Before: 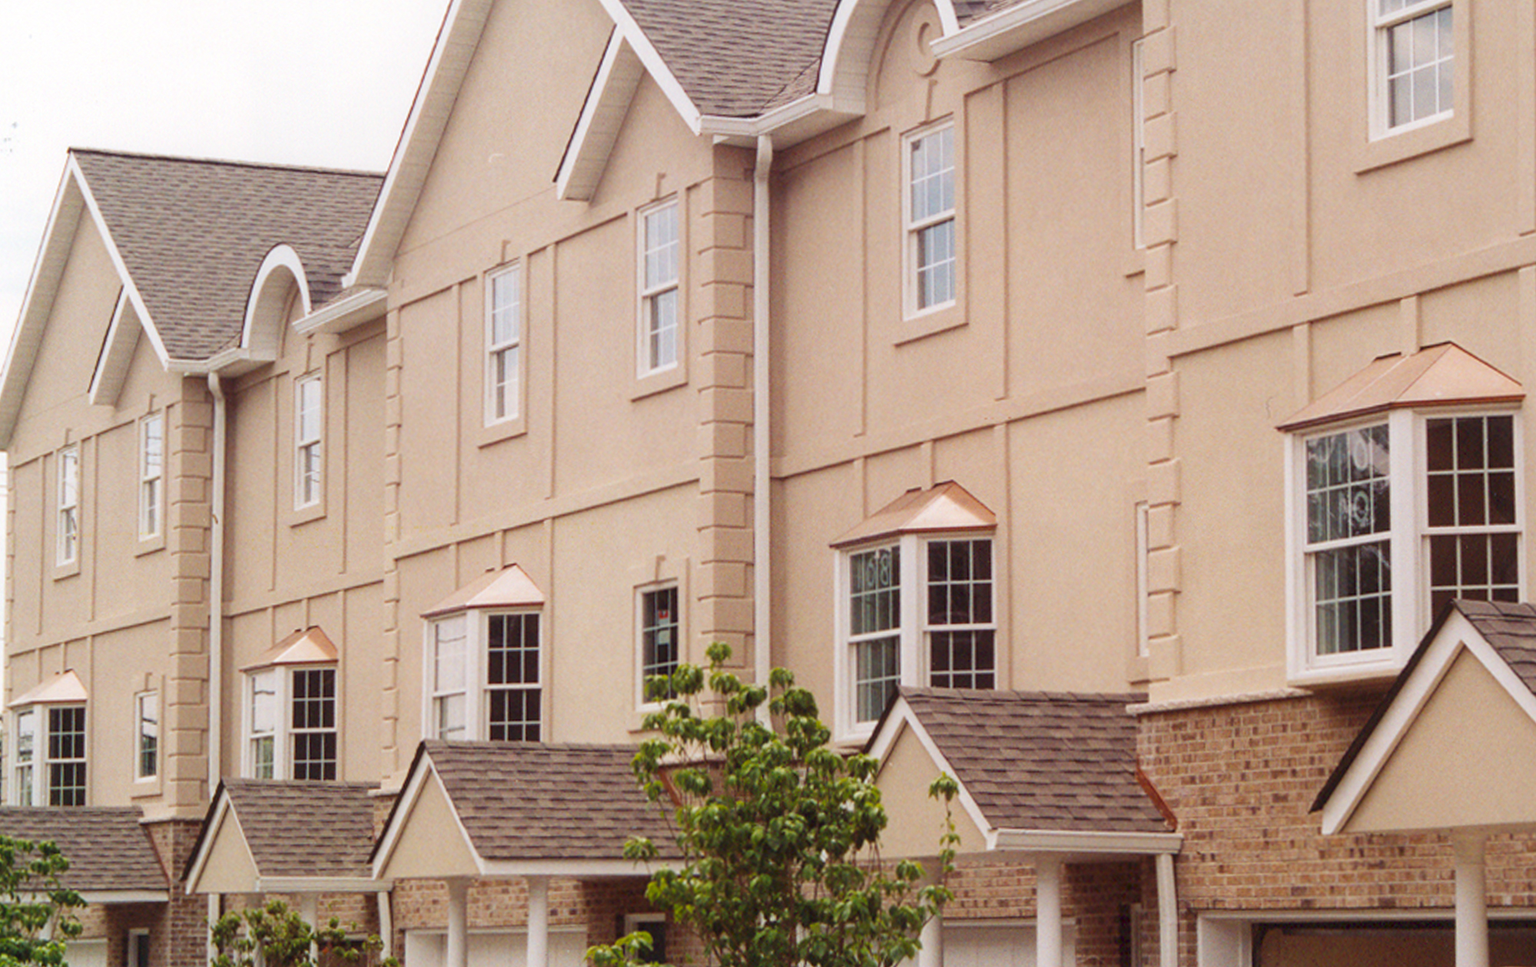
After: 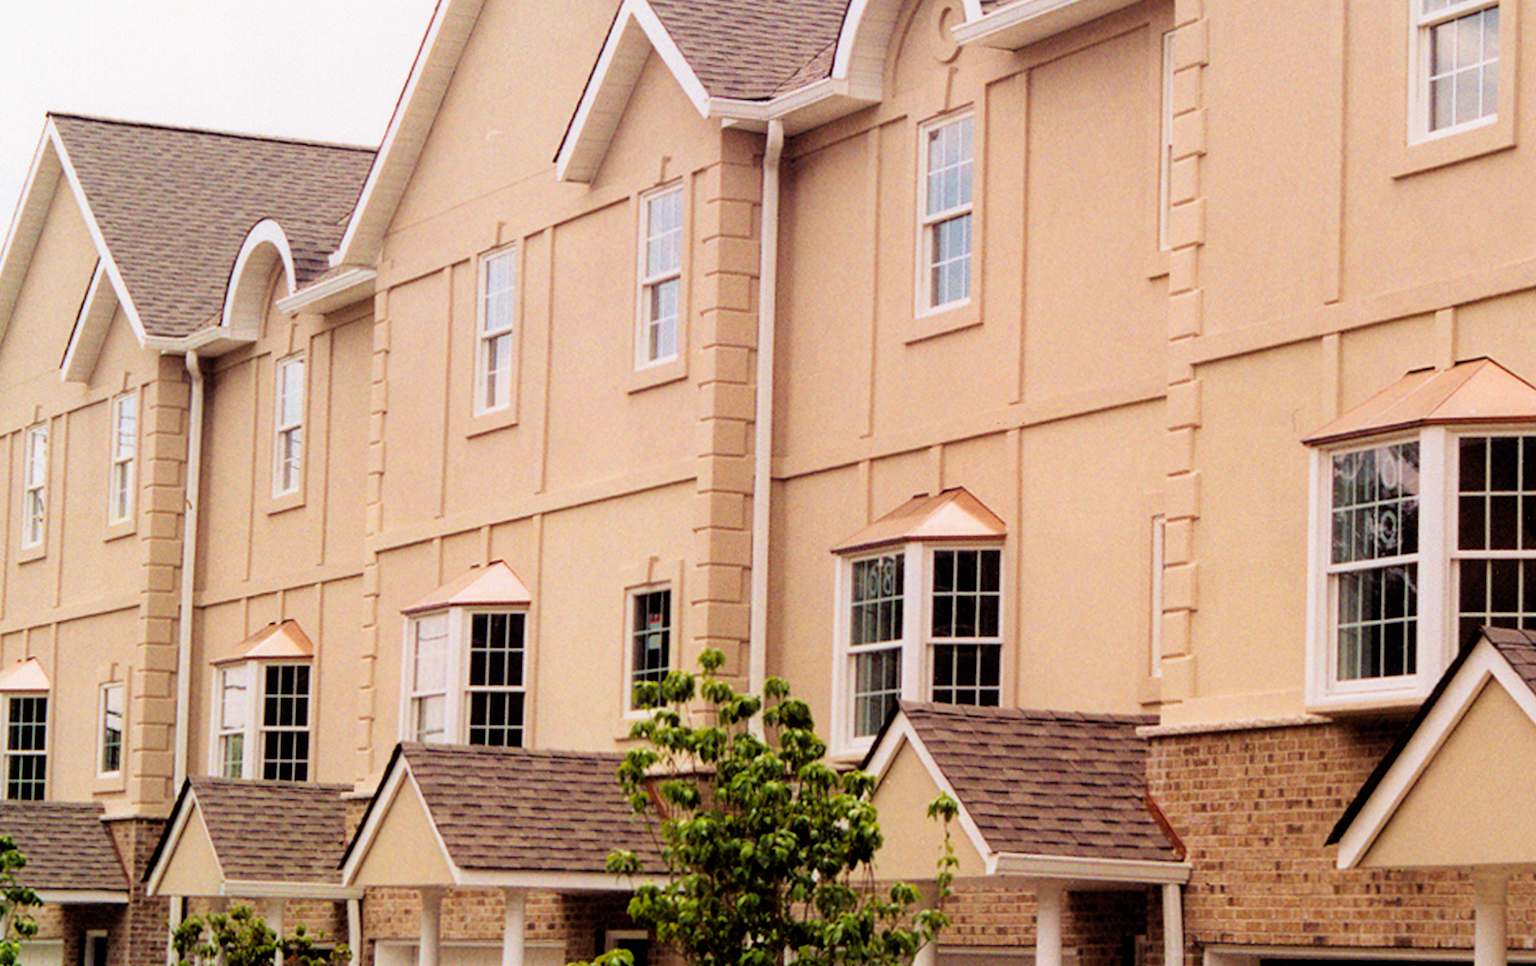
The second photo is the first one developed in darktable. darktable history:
crop and rotate: angle -1.69°
filmic rgb: black relative exposure -3.72 EV, white relative exposure 2.77 EV, dynamic range scaling -5.32%, hardness 3.03
color zones: curves: ch0 [(0, 0.613) (0.01, 0.613) (0.245, 0.448) (0.498, 0.529) (0.642, 0.665) (0.879, 0.777) (0.99, 0.613)]; ch1 [(0, 0) (0.143, 0) (0.286, 0) (0.429, 0) (0.571, 0) (0.714, 0) (0.857, 0)], mix -121.96%
velvia: on, module defaults
